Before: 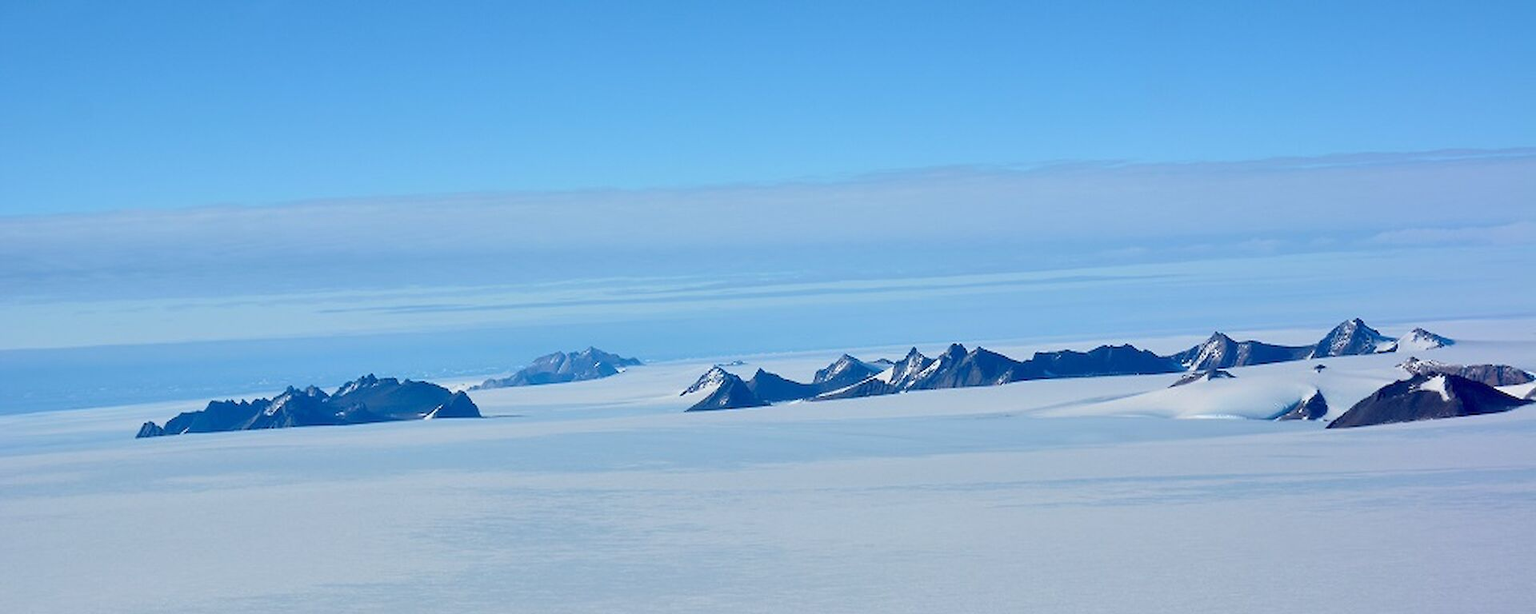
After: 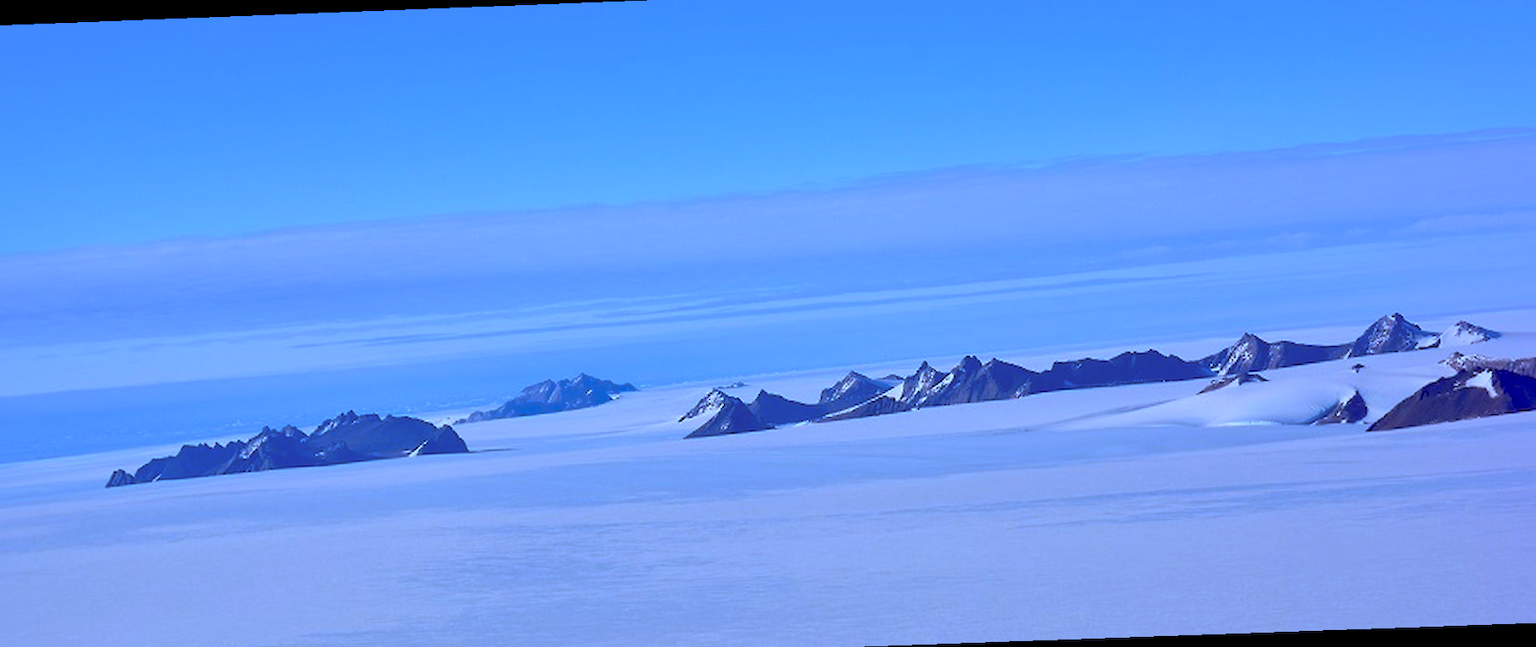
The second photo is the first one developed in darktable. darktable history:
rgb levels: mode RGB, independent channels, levels [[0, 0.5, 1], [0, 0.521, 1], [0, 0.536, 1]]
shadows and highlights: on, module defaults
white balance: red 0.871, blue 1.249
rotate and perspective: rotation -2.12°, lens shift (vertical) 0.009, lens shift (horizontal) -0.008, automatic cropping original format, crop left 0.036, crop right 0.964, crop top 0.05, crop bottom 0.959
